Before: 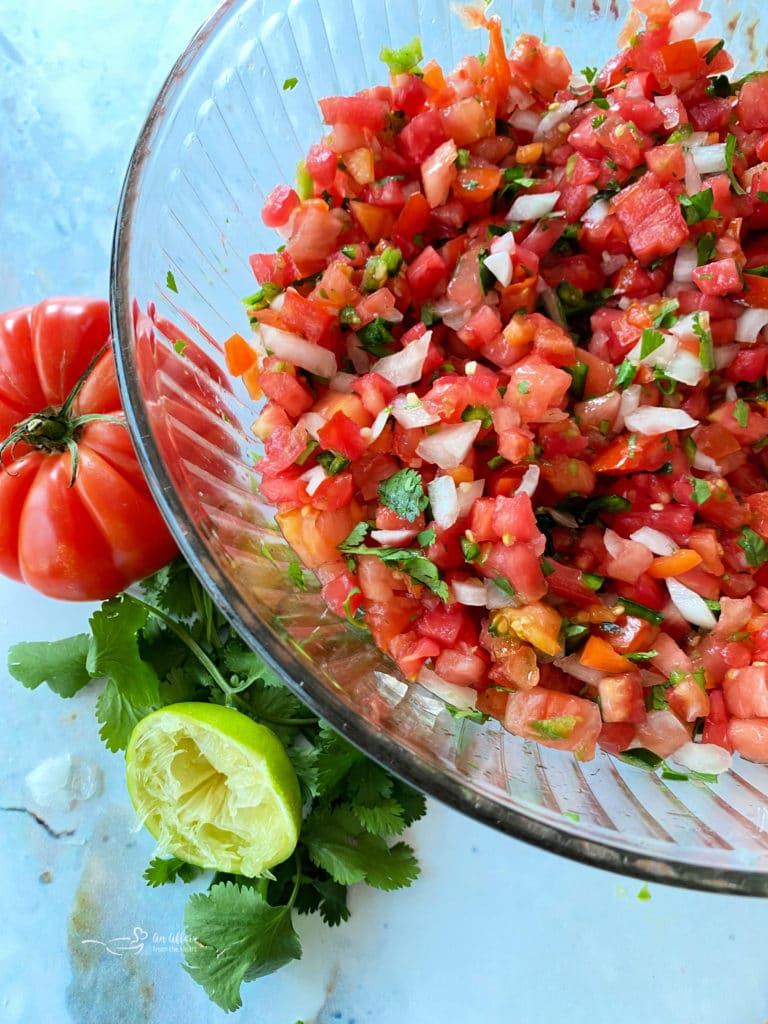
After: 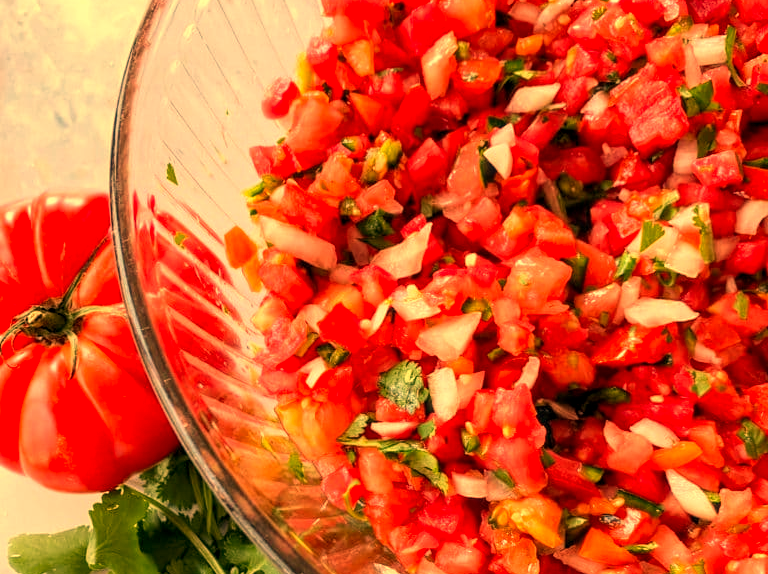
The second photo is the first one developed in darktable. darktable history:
white balance: red 1.467, blue 0.684
crop and rotate: top 10.605%, bottom 33.274%
color correction: highlights a* 11.96, highlights b* 11.58
local contrast: on, module defaults
